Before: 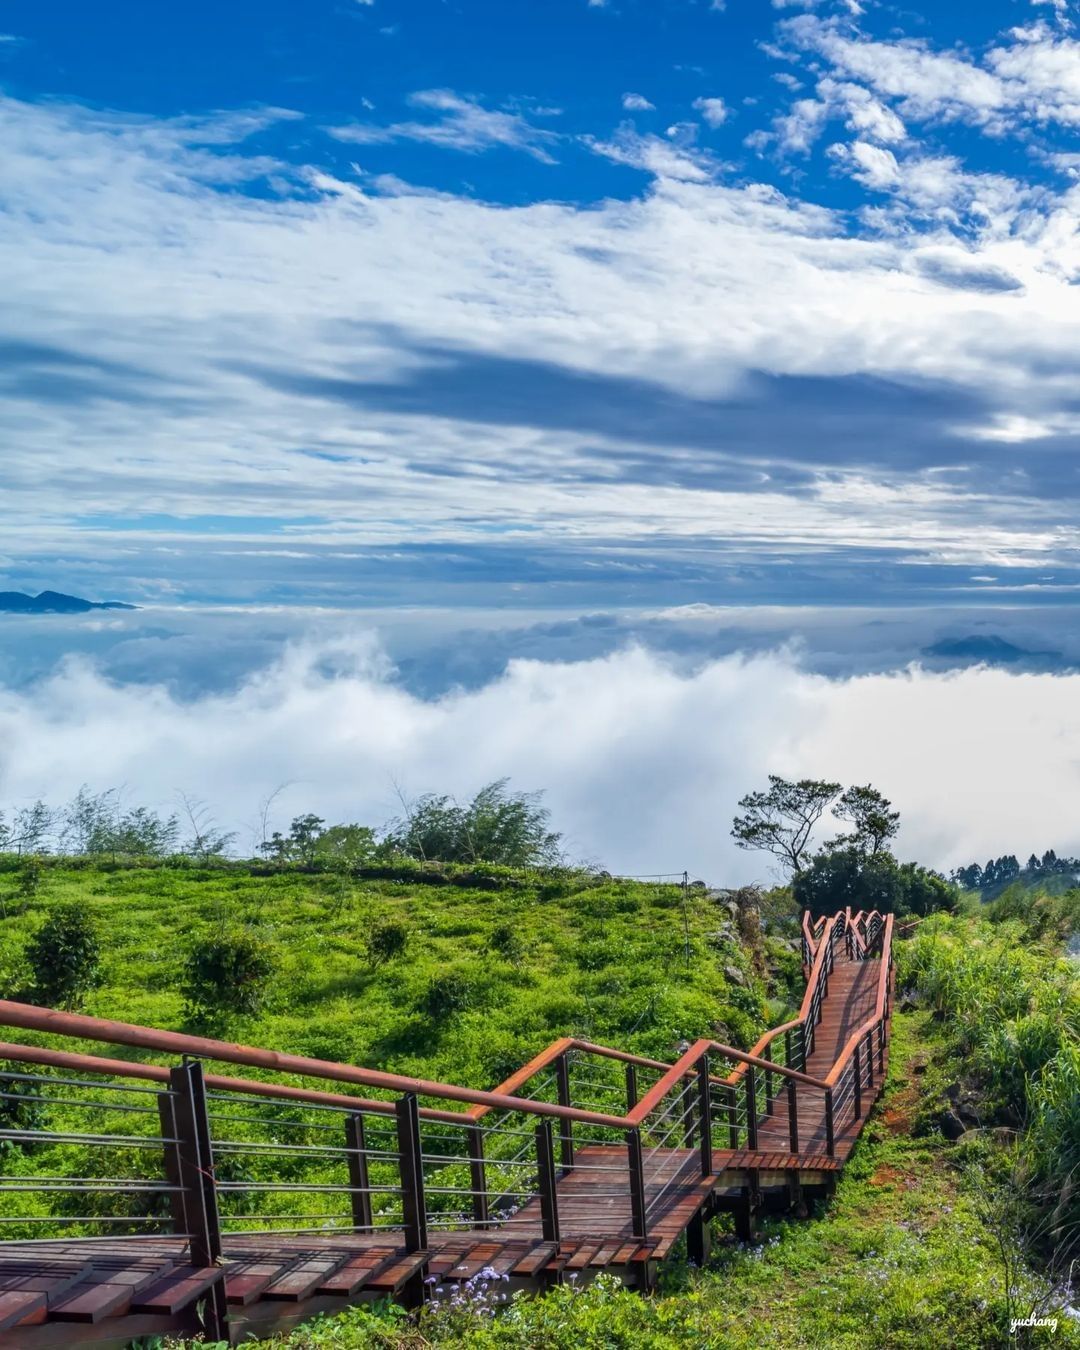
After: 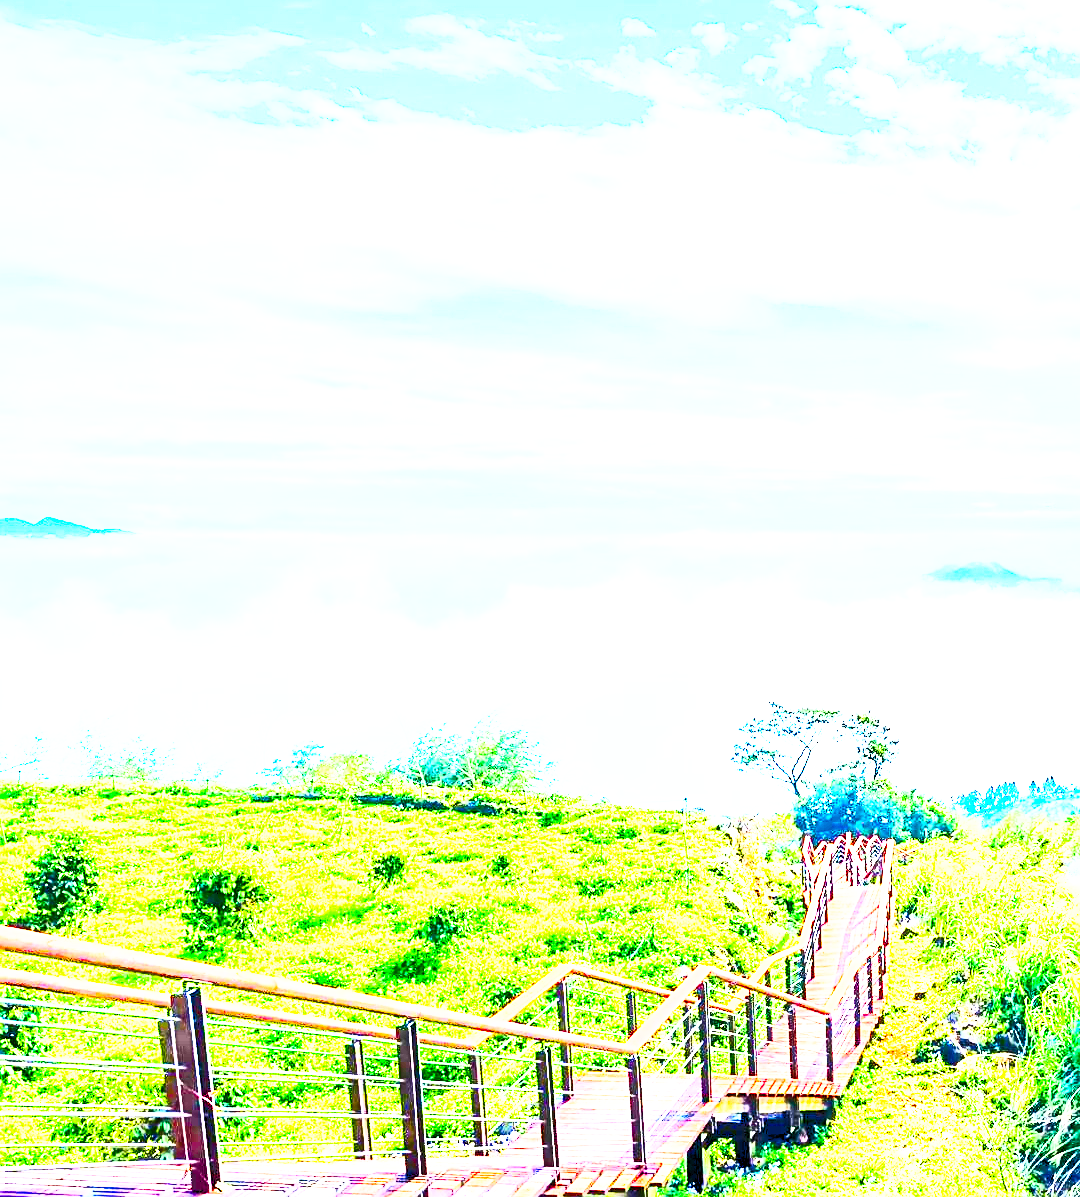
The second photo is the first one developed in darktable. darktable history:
contrast brightness saturation: contrast 0.824, brightness 0.582, saturation 0.607
color balance rgb: perceptual saturation grading › global saturation 45.159%, perceptual saturation grading › highlights -50.367%, perceptual saturation grading › shadows 30.339%, global vibrance 20%
shadows and highlights: shadows 11.02, white point adjustment 1.19, highlights -1.14, soften with gaussian
crop and rotate: top 5.534%, bottom 5.736%
sharpen: on, module defaults
exposure: black level correction 0.001, exposure 2.545 EV, compensate highlight preservation false
base curve: curves: ch0 [(0, 0) (0.018, 0.026) (0.143, 0.37) (0.33, 0.731) (0.458, 0.853) (0.735, 0.965) (0.905, 0.986) (1, 1)], preserve colors none
